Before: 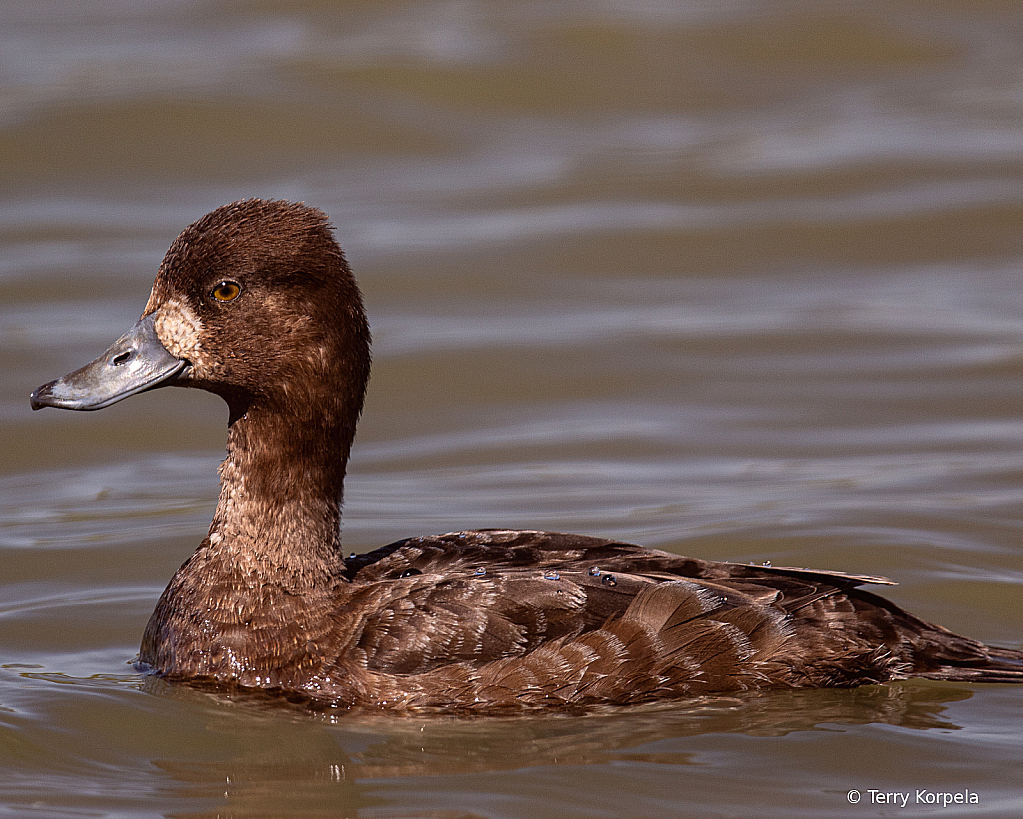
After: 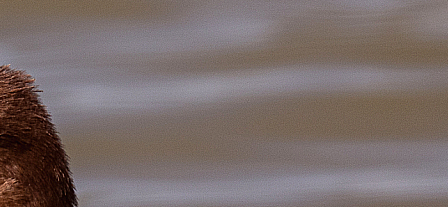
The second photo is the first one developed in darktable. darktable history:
exposure: exposure 0.202 EV, compensate exposure bias true, compensate highlight preservation false
crop: left 28.818%, top 16.845%, right 26.735%, bottom 57.864%
